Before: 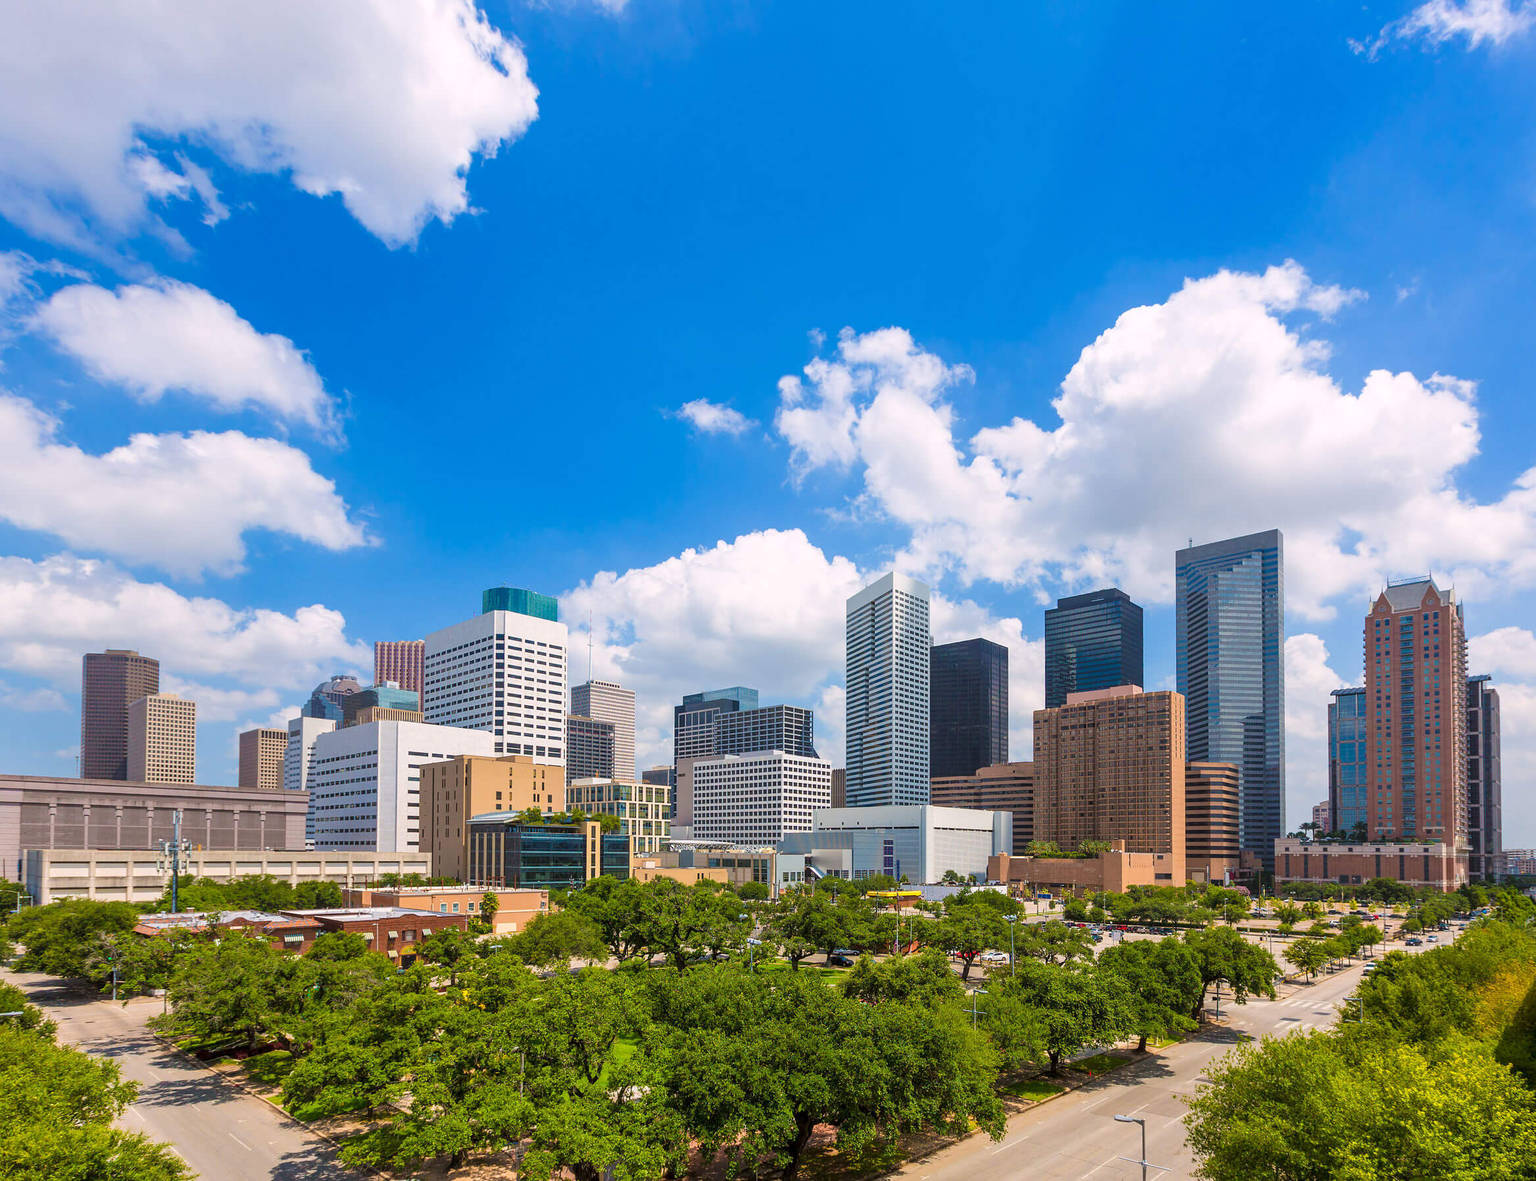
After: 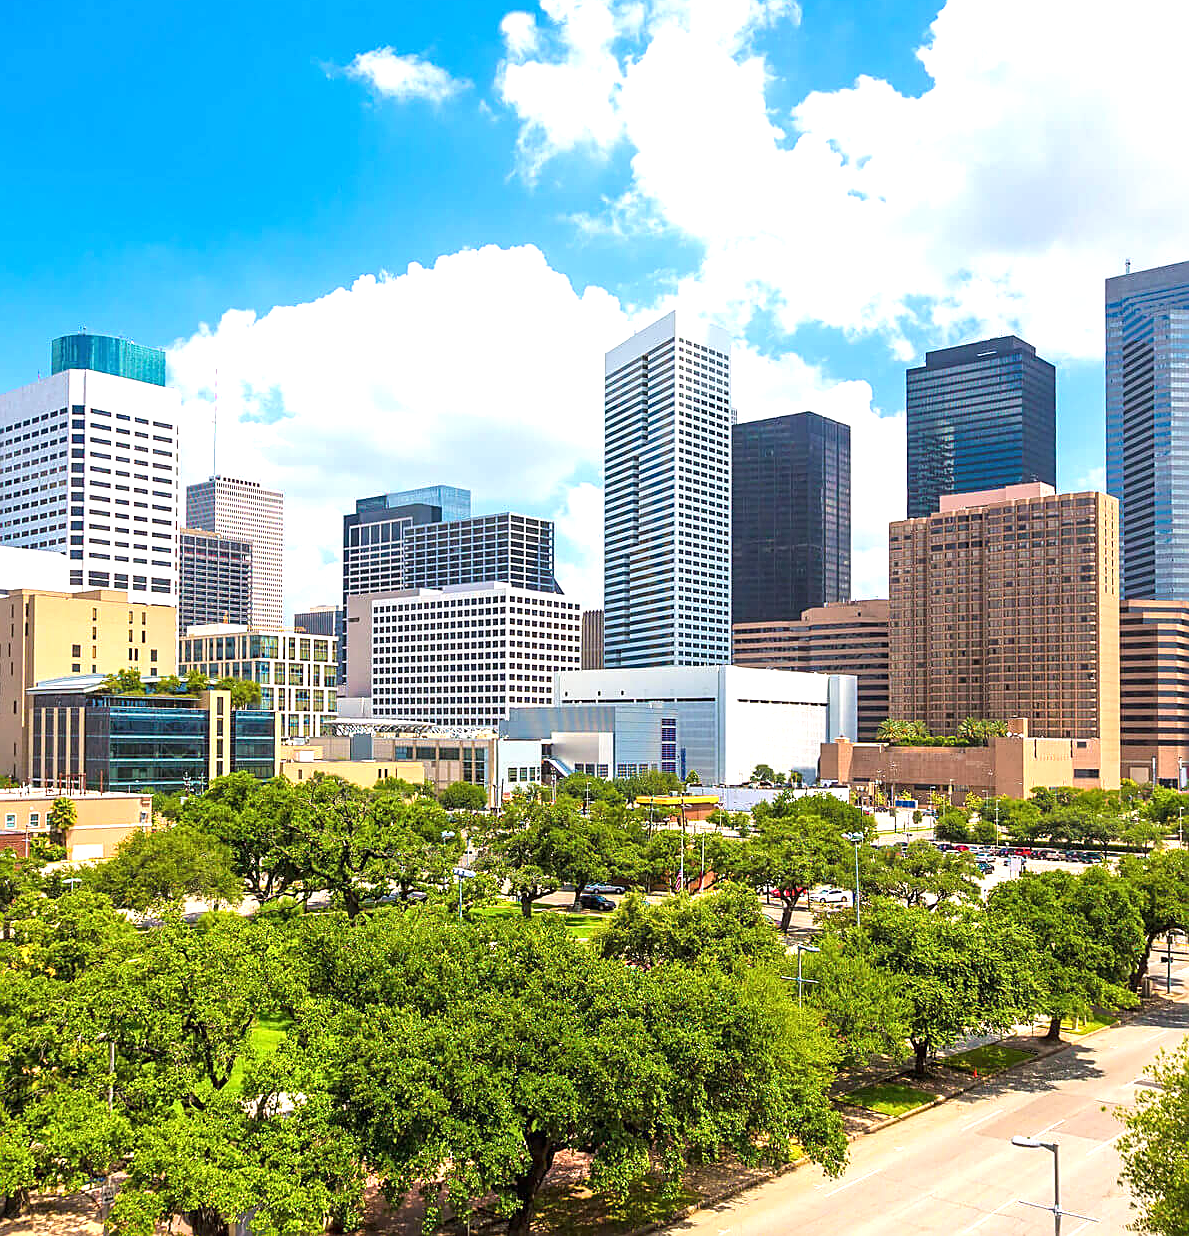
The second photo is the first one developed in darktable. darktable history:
crop and rotate: left 29.237%, top 31.152%, right 19.807%
exposure: black level correction 0, exposure 0.95 EV, compensate exposure bias true, compensate highlight preservation false
sharpen: on, module defaults
